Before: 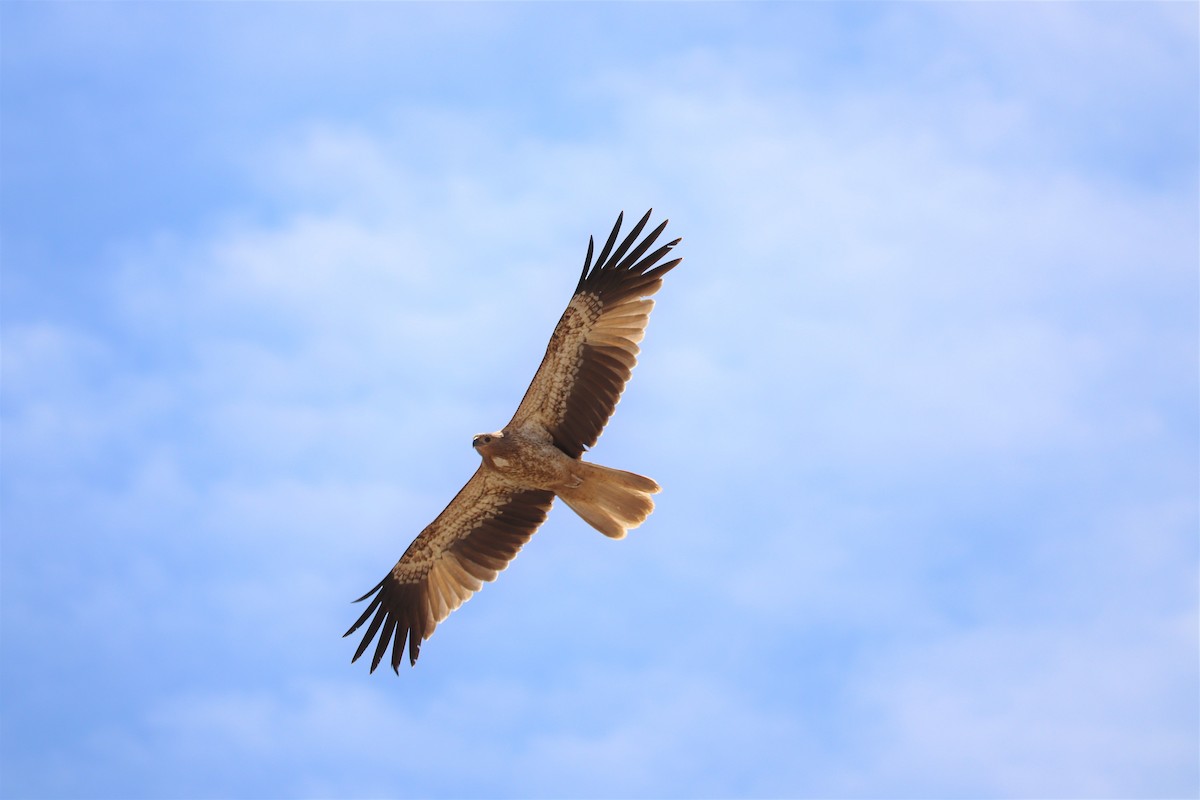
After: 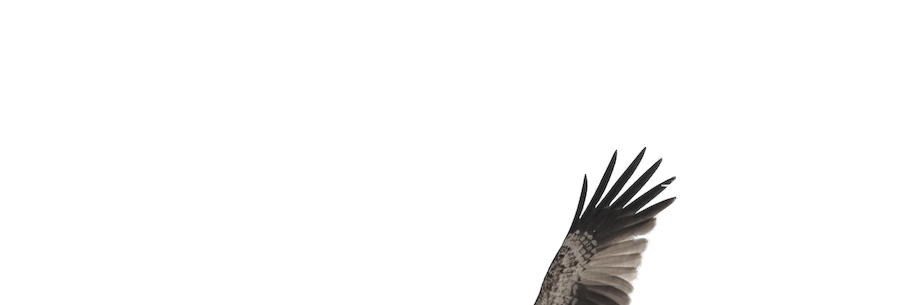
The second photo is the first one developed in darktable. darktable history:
local contrast: on, module defaults
crop: left 0.568%, top 7.643%, right 23.161%, bottom 53.723%
exposure: compensate highlight preservation false
color zones: curves: ch0 [(0, 0.613) (0.01, 0.613) (0.245, 0.448) (0.498, 0.529) (0.642, 0.665) (0.879, 0.777) (0.99, 0.613)]; ch1 [(0, 0.035) (0.121, 0.189) (0.259, 0.197) (0.415, 0.061) (0.589, 0.022) (0.732, 0.022) (0.857, 0.026) (0.991, 0.053)], mix 26.2%
